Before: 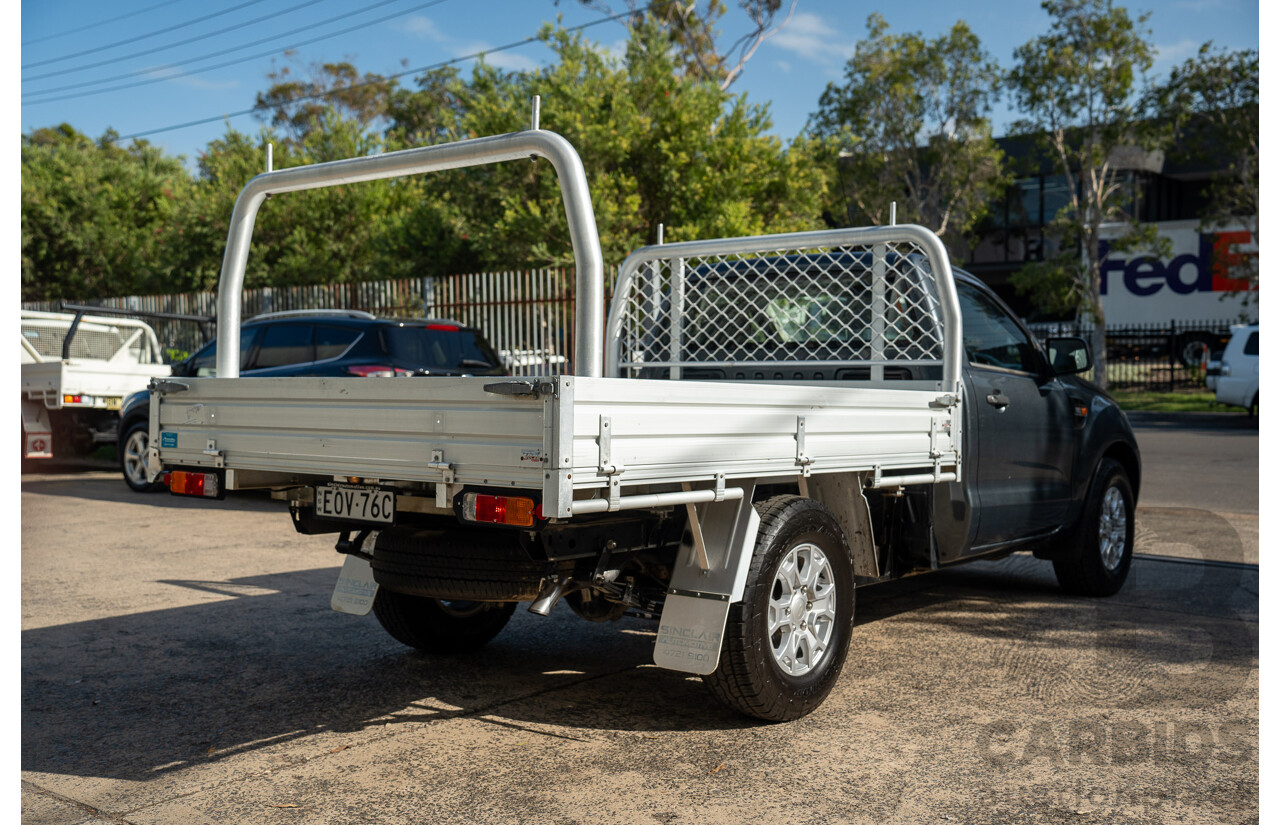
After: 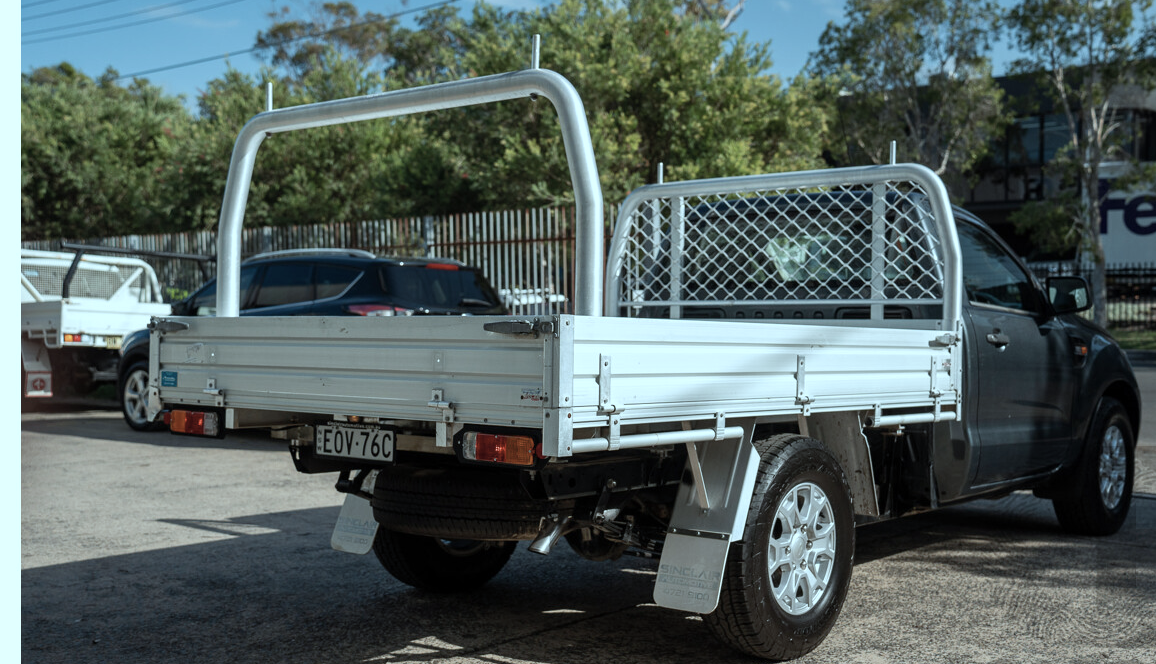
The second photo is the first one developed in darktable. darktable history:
color correction: highlights a* -13.36, highlights b* -17.61, saturation 0.707
crop: top 7.426%, right 9.686%, bottom 12.018%
